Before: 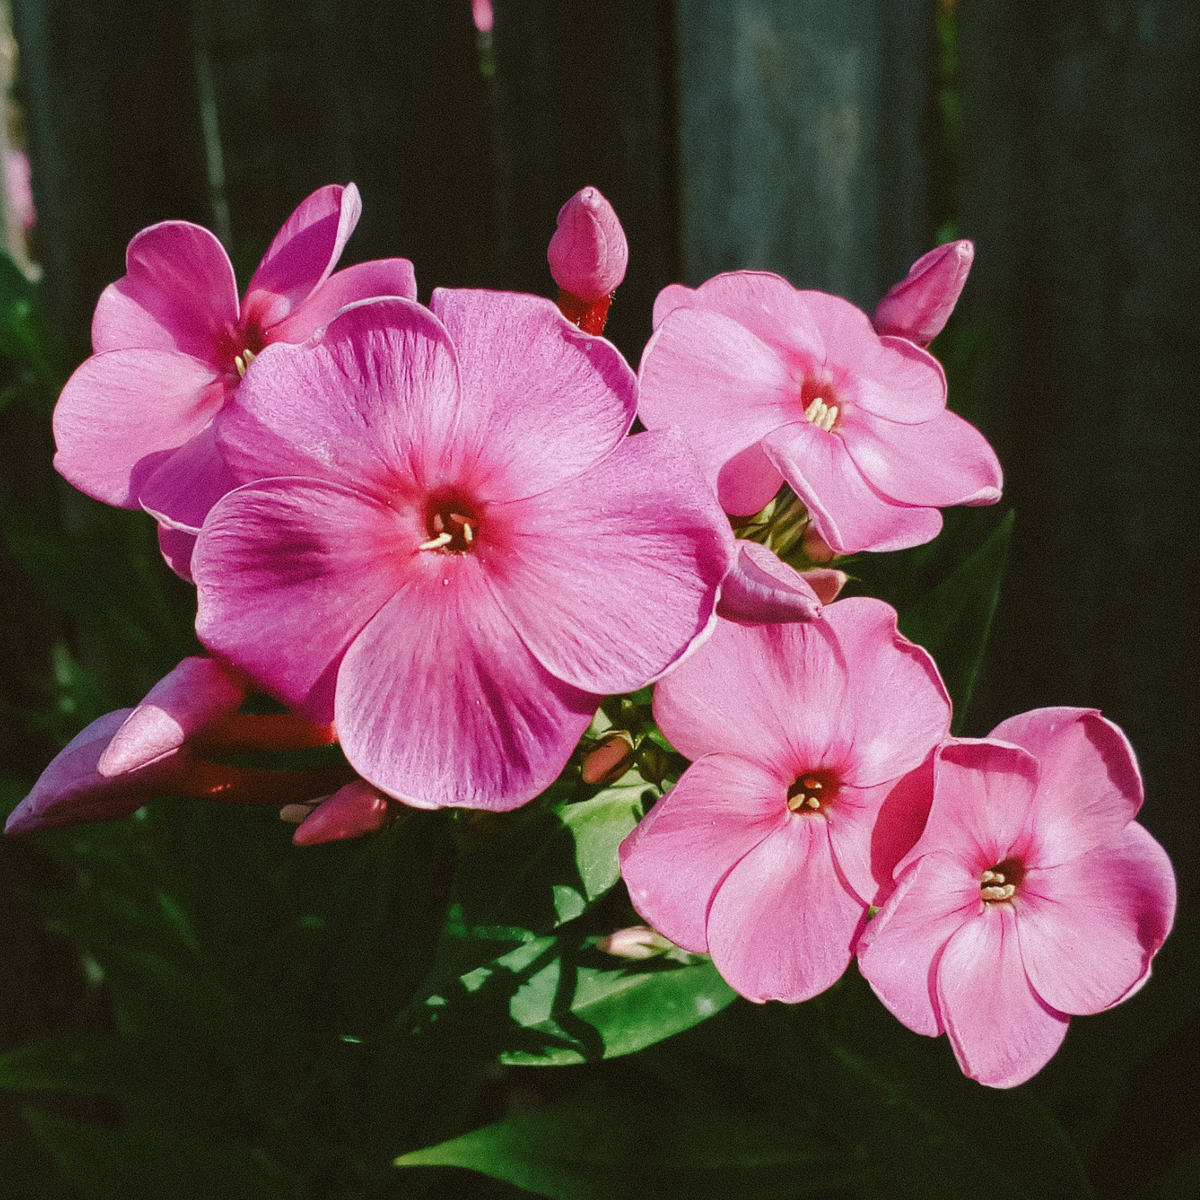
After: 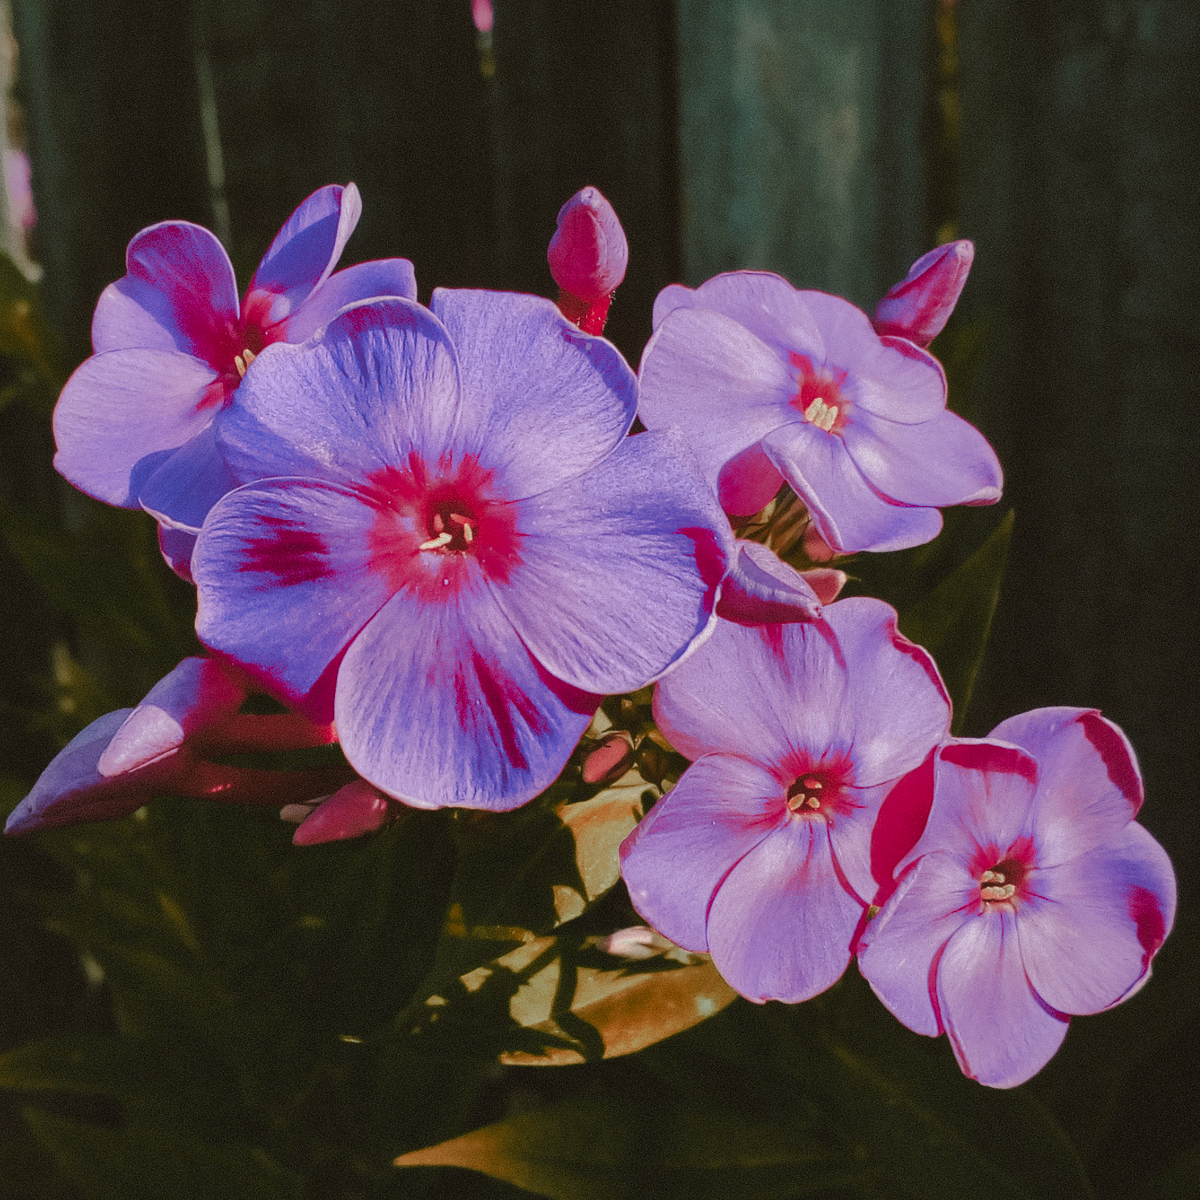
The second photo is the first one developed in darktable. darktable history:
shadows and highlights: shadows 25, highlights -70
color zones: curves: ch0 [(0.006, 0.385) (0.143, 0.563) (0.243, 0.321) (0.352, 0.464) (0.516, 0.456) (0.625, 0.5) (0.75, 0.5) (0.875, 0.5)]; ch1 [(0, 0.5) (0.134, 0.504) (0.246, 0.463) (0.421, 0.515) (0.5, 0.56) (0.625, 0.5) (0.75, 0.5) (0.875, 0.5)]; ch2 [(0, 0.5) (0.131, 0.426) (0.307, 0.289) (0.38, 0.188) (0.513, 0.216) (0.625, 0.548) (0.75, 0.468) (0.838, 0.396) (0.971, 0.311)]
